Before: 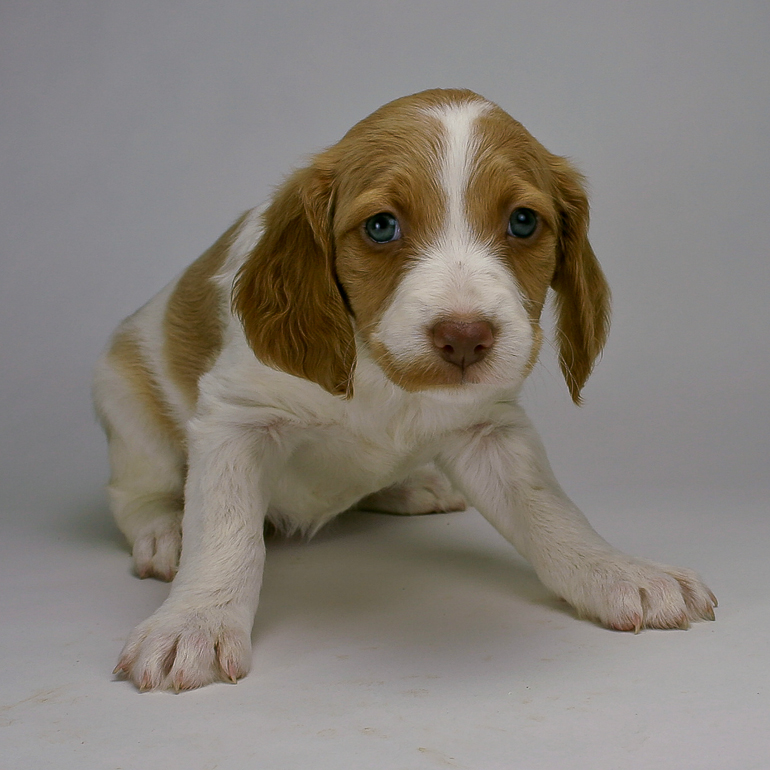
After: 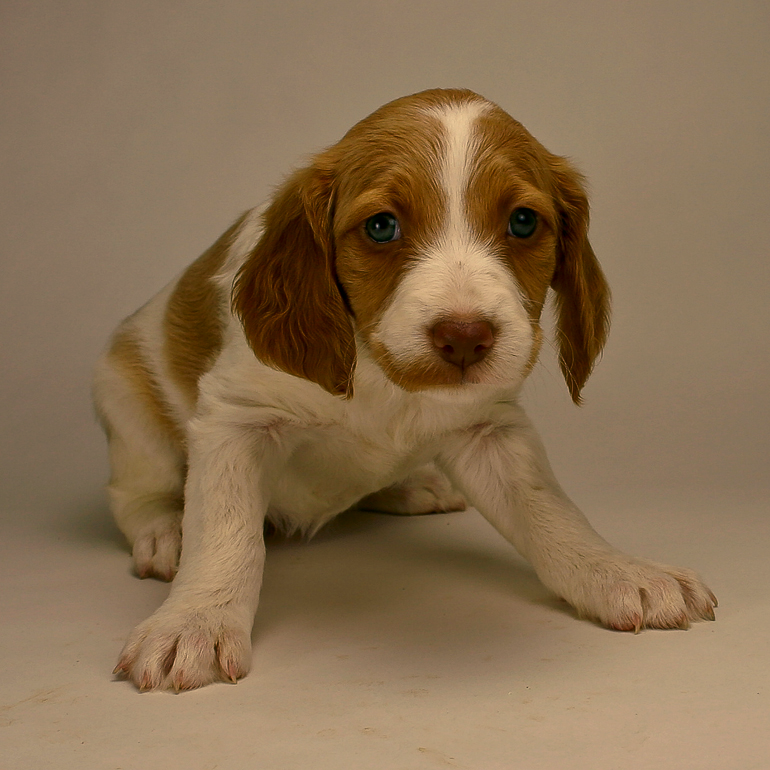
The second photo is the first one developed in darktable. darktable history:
base curve: curves: ch0 [(0, 0) (0.283, 0.295) (1, 1)], preserve colors none
white balance: red 1.138, green 0.996, blue 0.812
contrast brightness saturation: contrast 0.07, brightness -0.13, saturation 0.06
